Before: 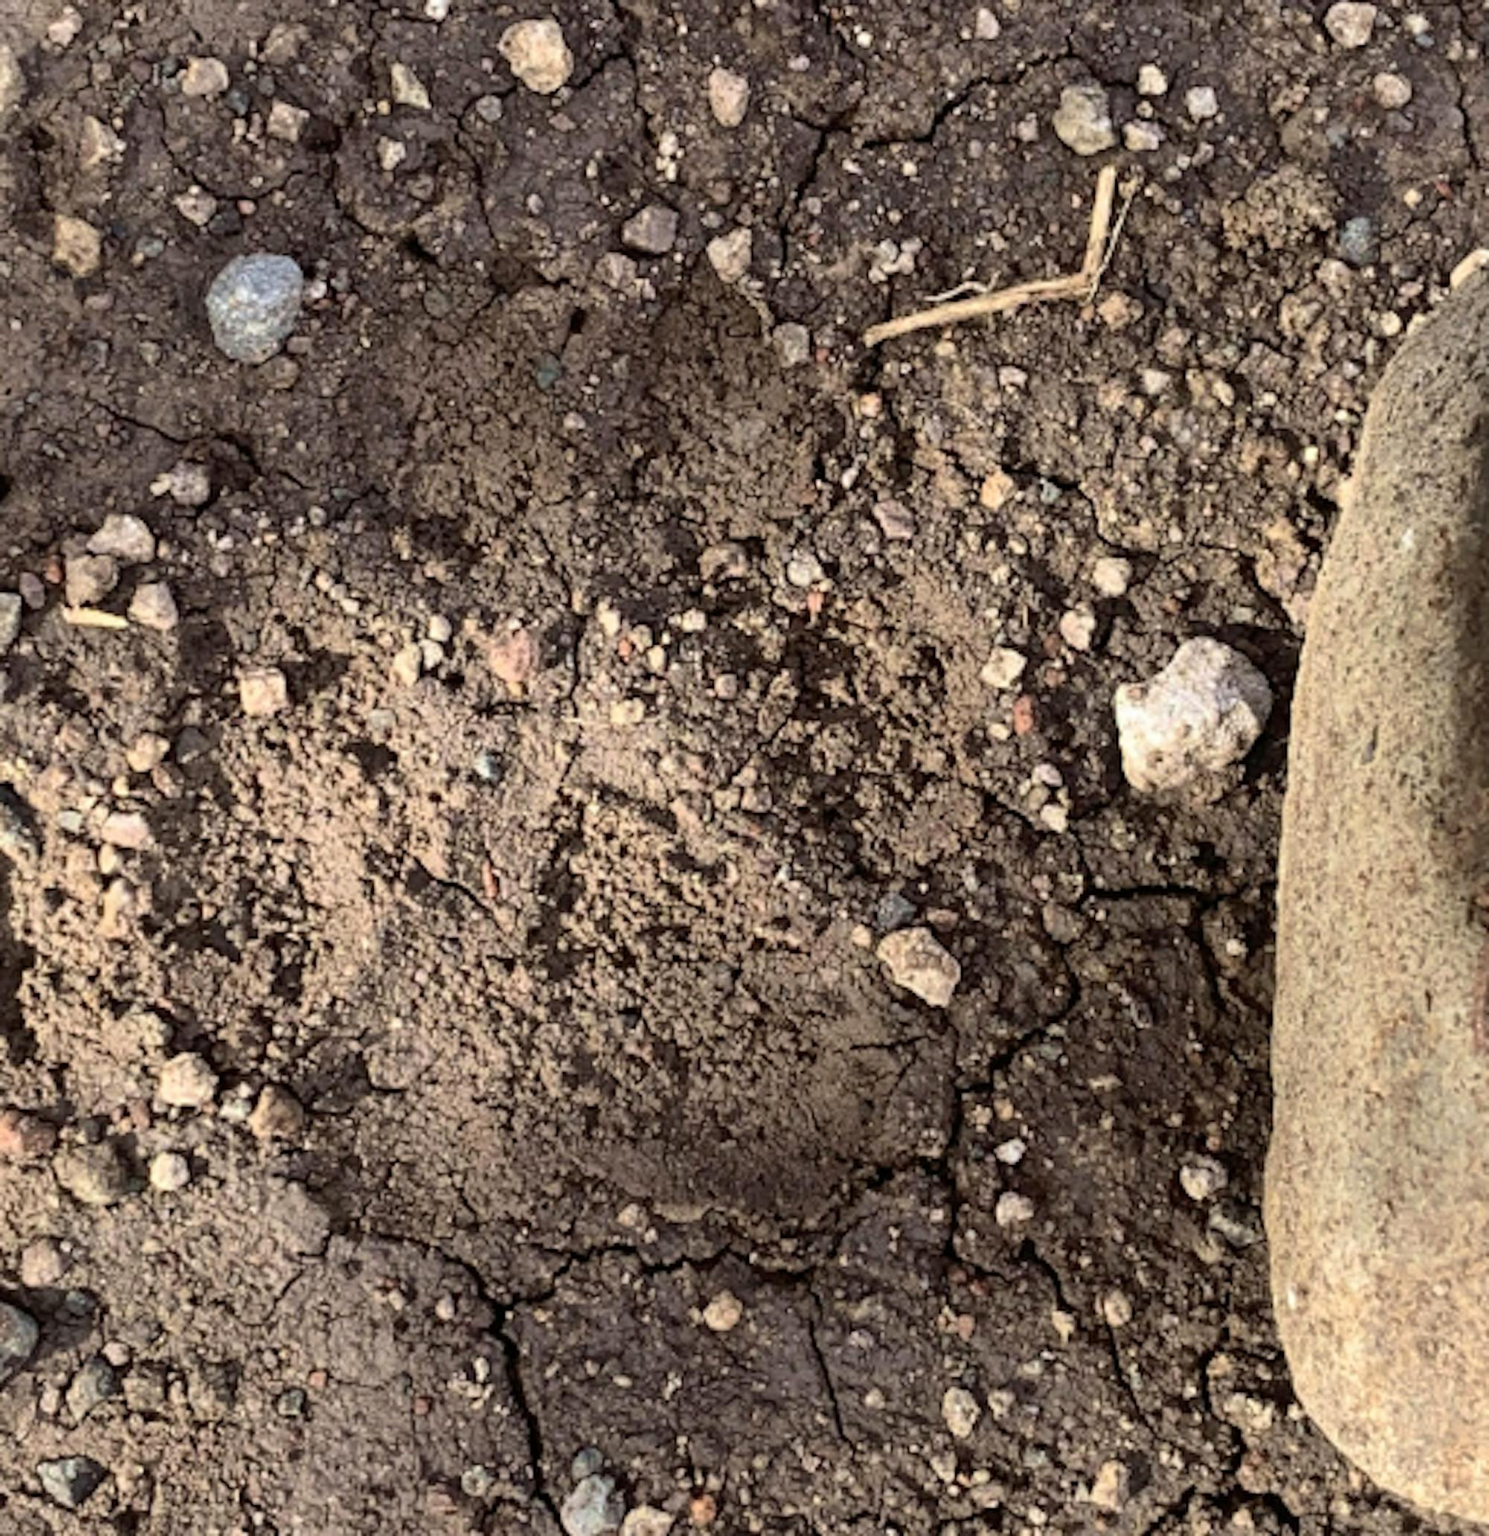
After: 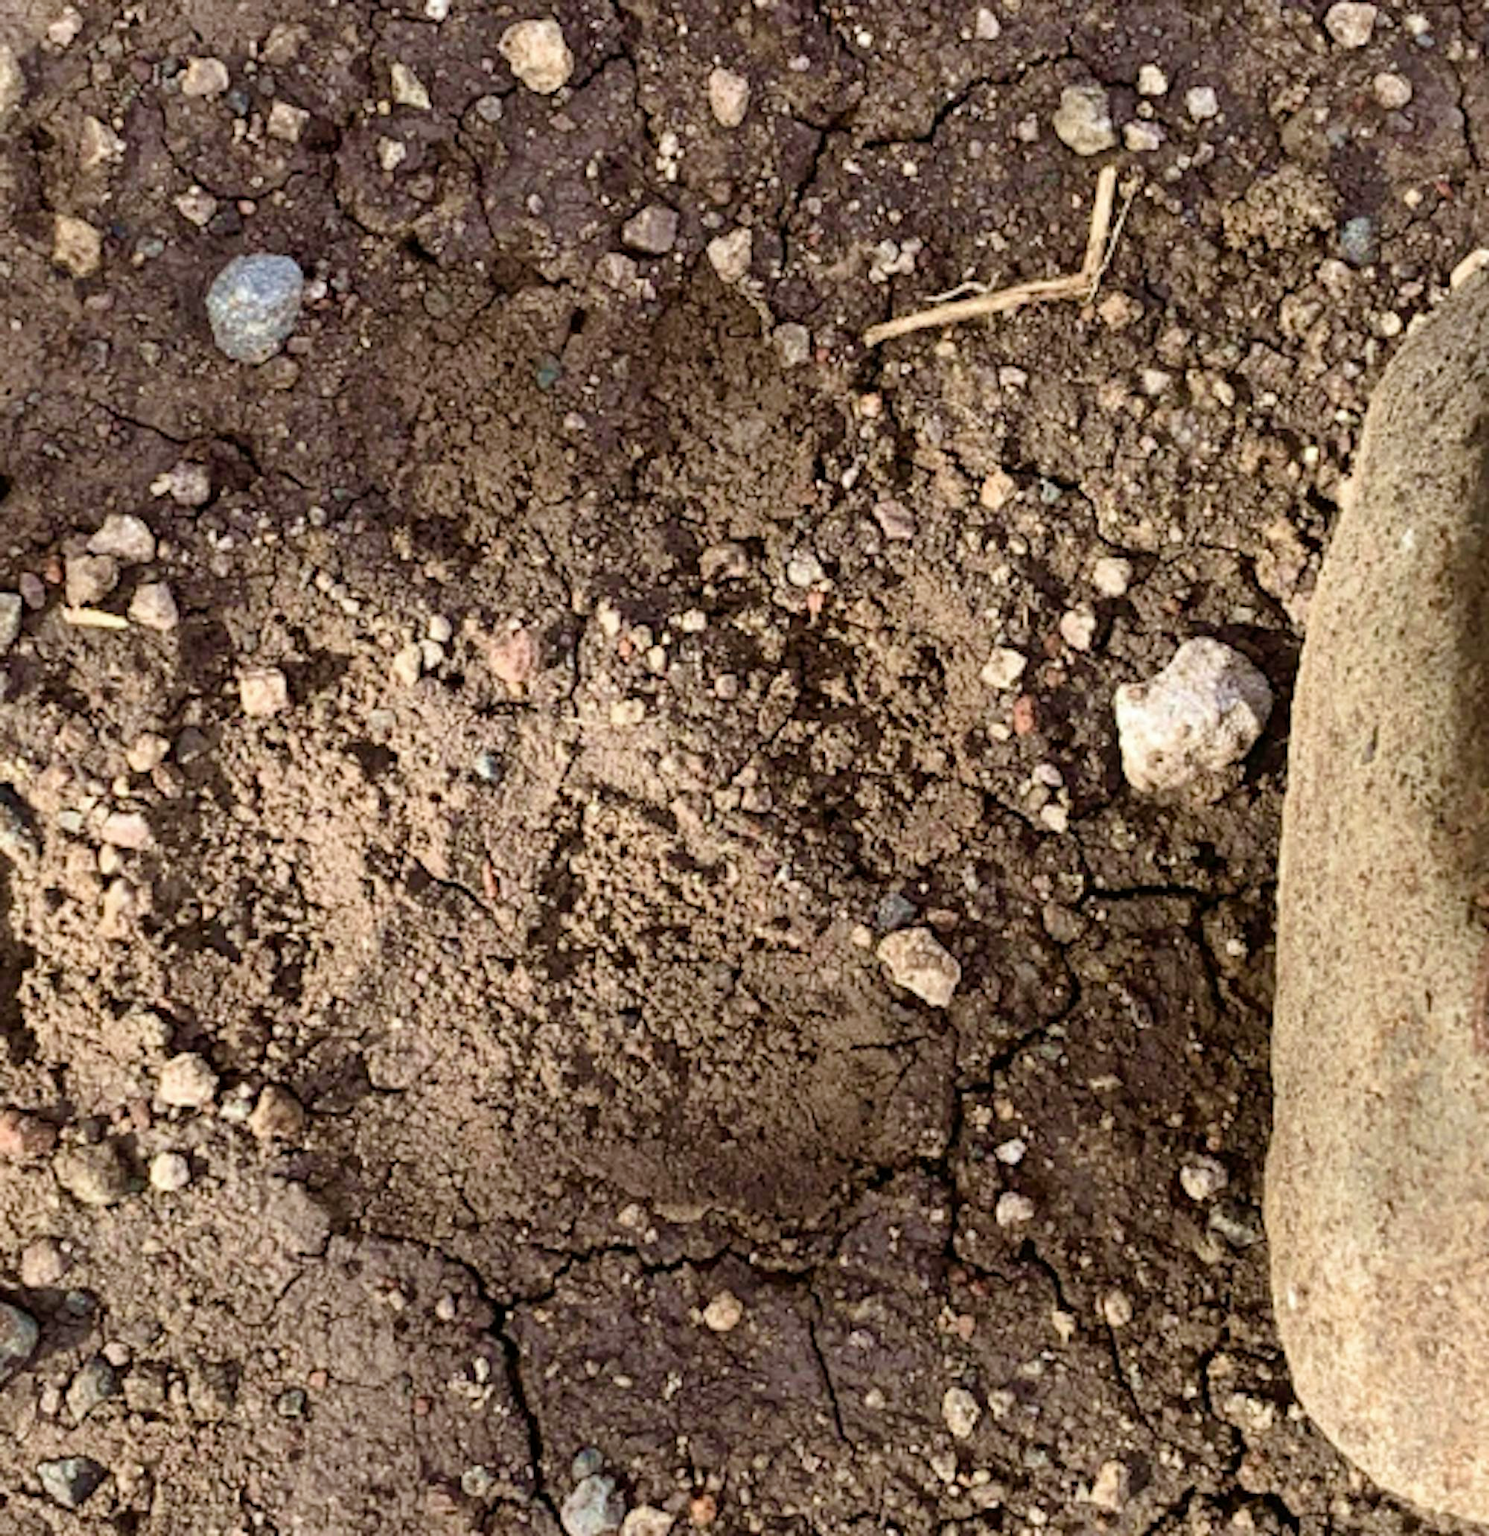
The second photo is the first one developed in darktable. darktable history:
color balance rgb: perceptual saturation grading › global saturation 20%, perceptual saturation grading › highlights -49.135%, perceptual saturation grading › shadows 26.036%, global vibrance 20%
velvia: on, module defaults
